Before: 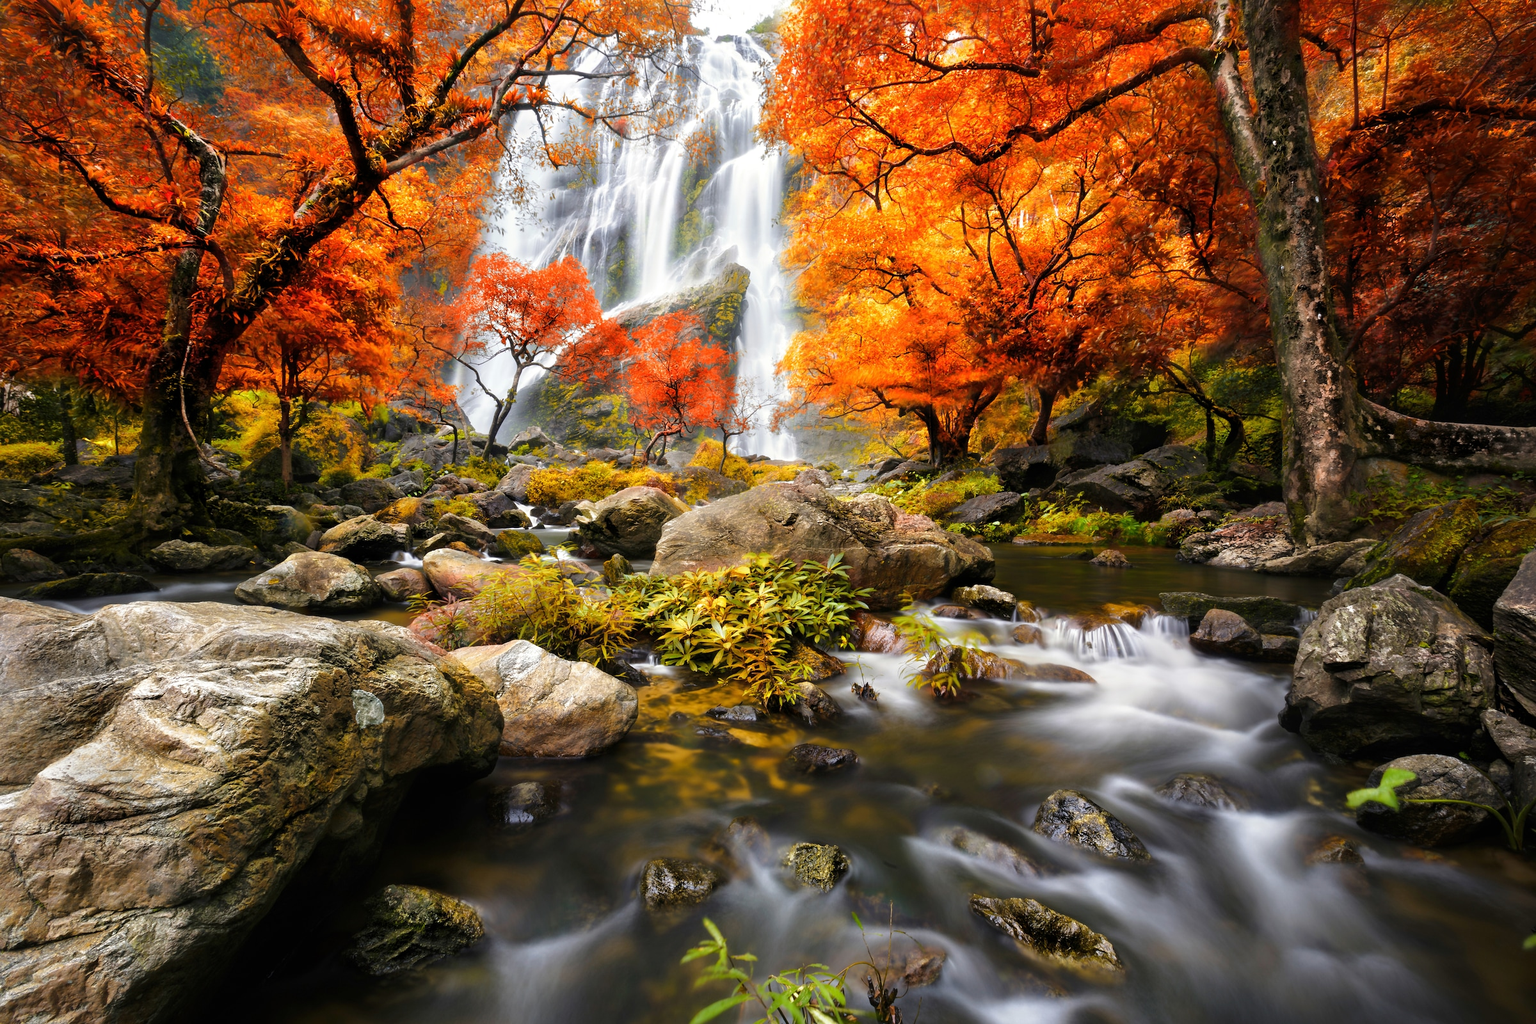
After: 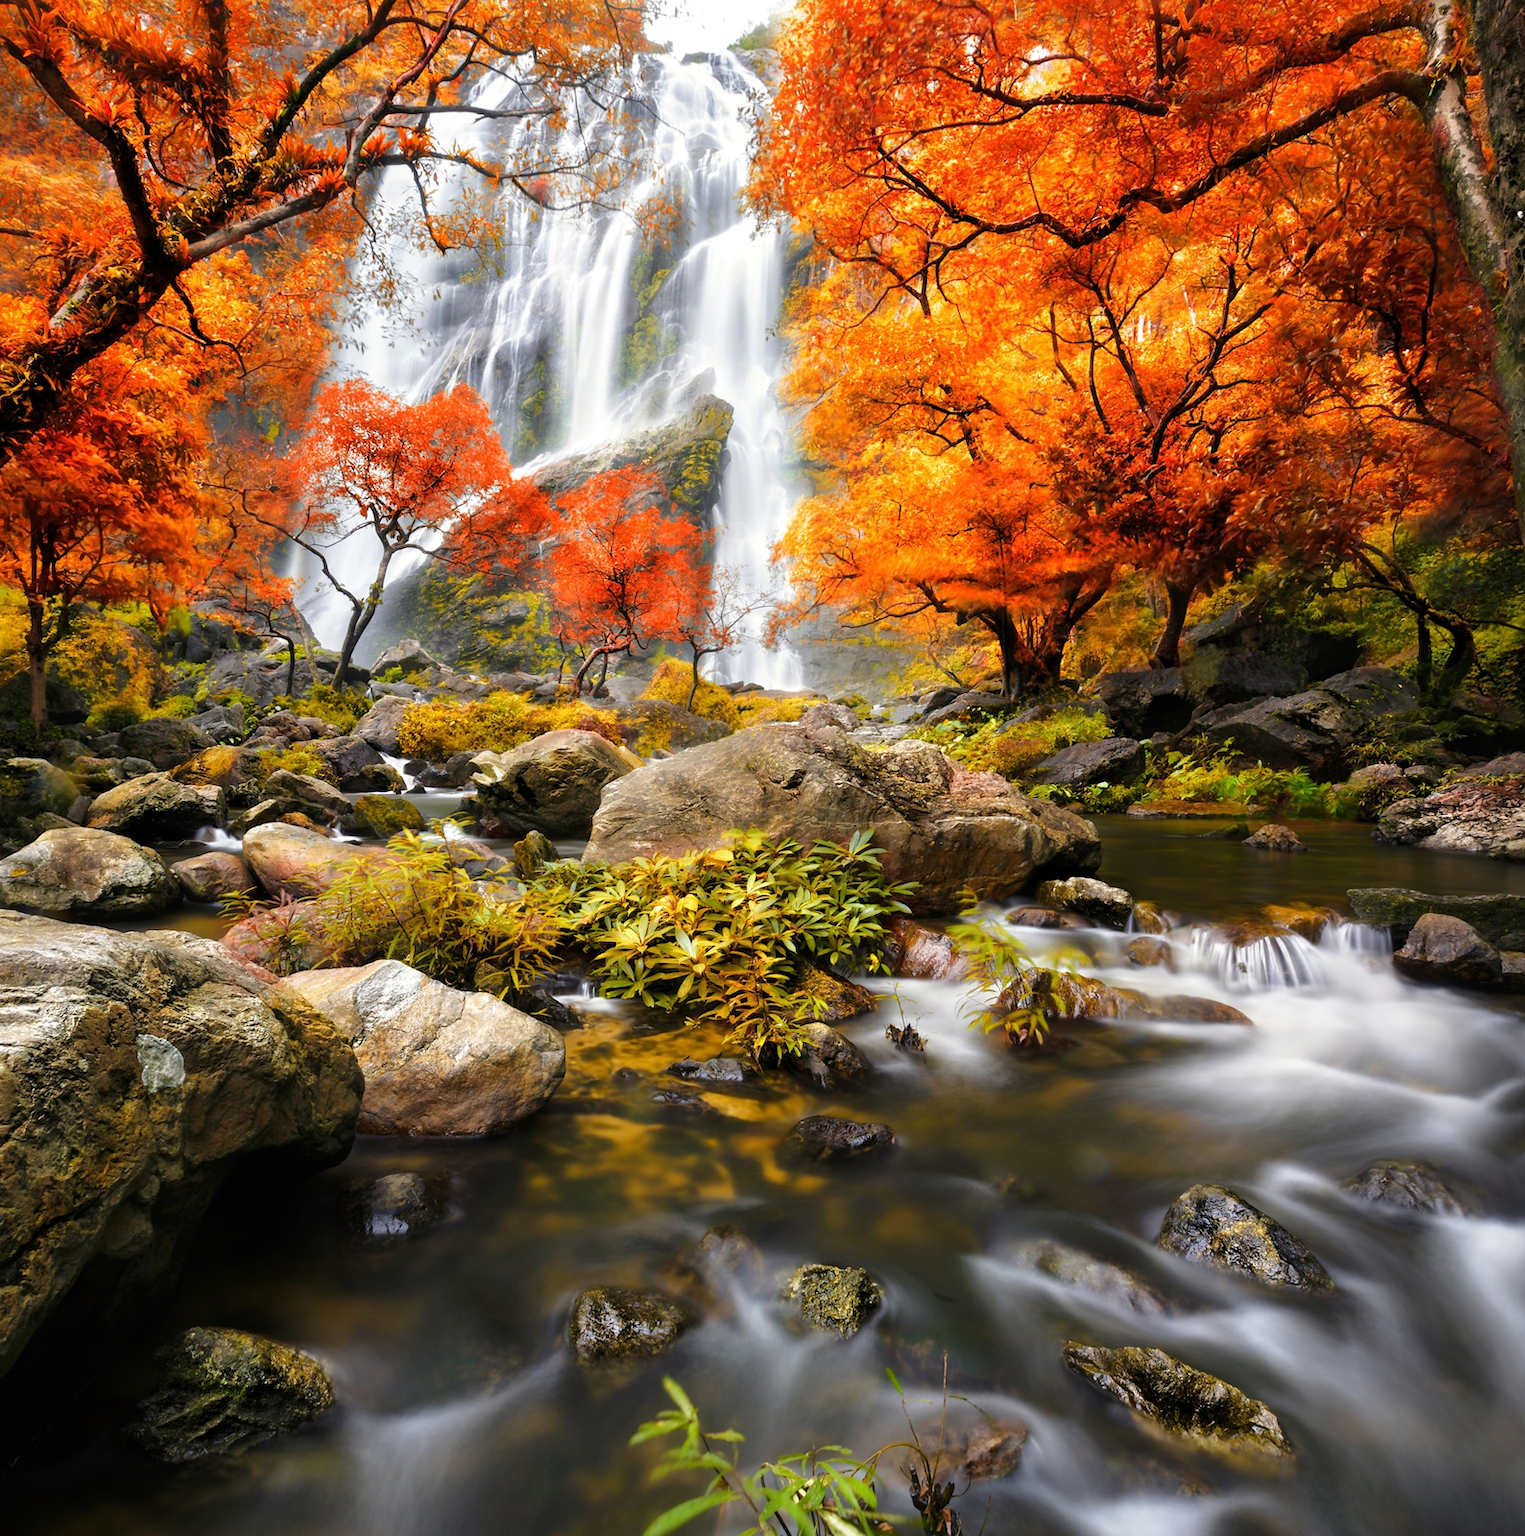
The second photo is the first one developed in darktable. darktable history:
crop: left 17.009%, right 16.752%
